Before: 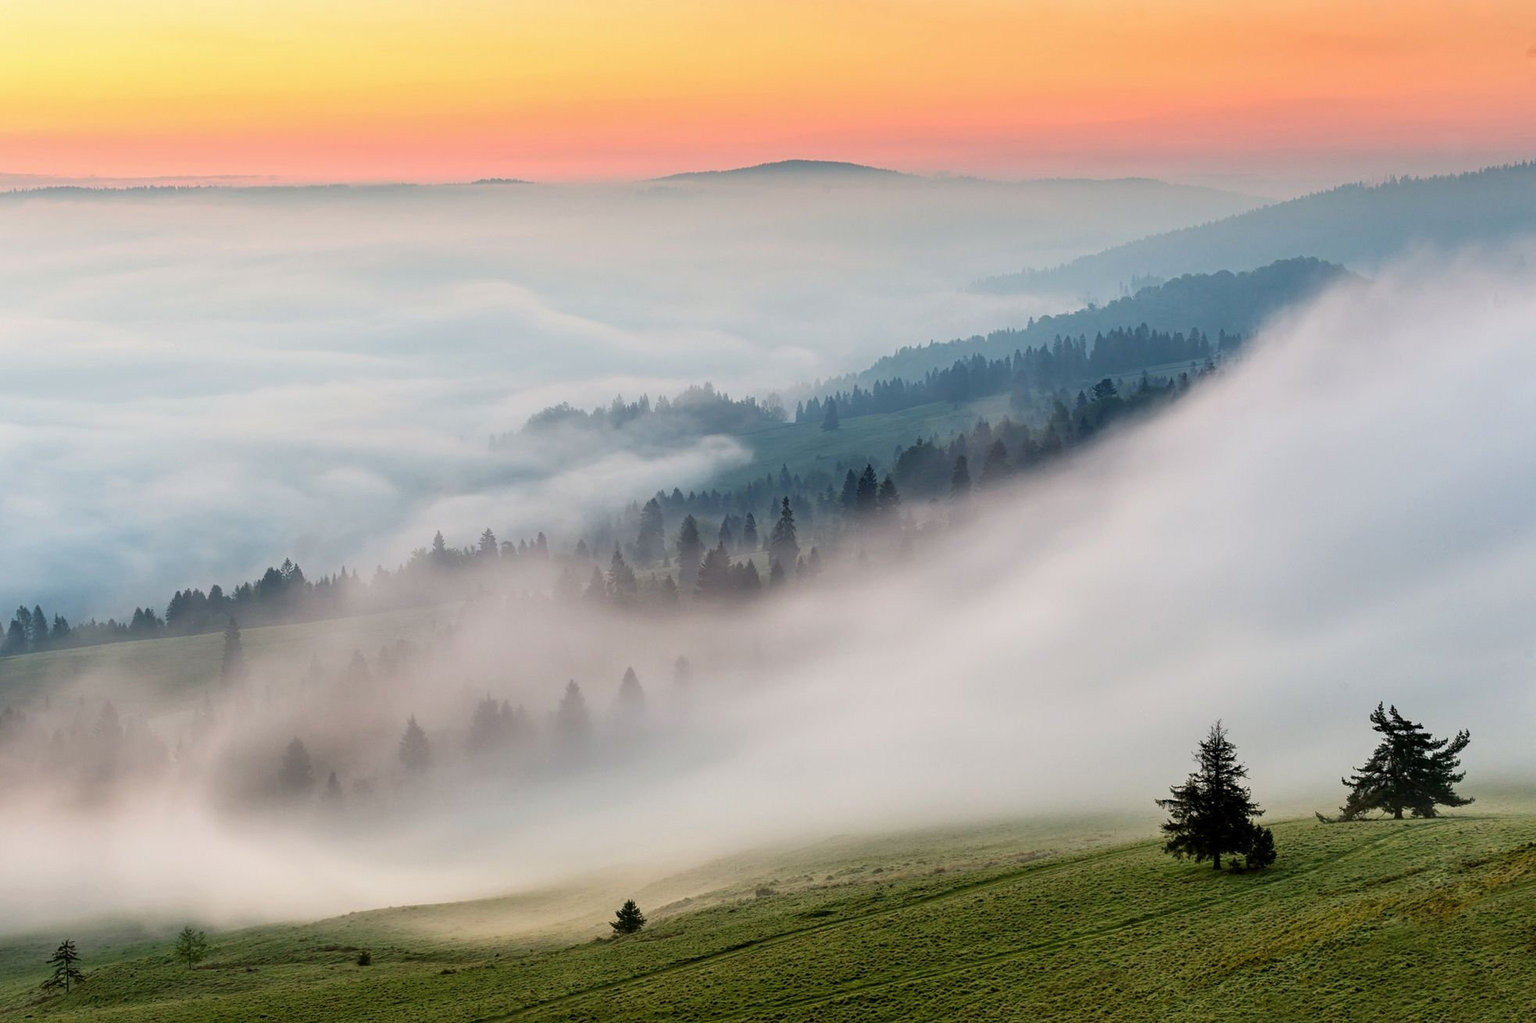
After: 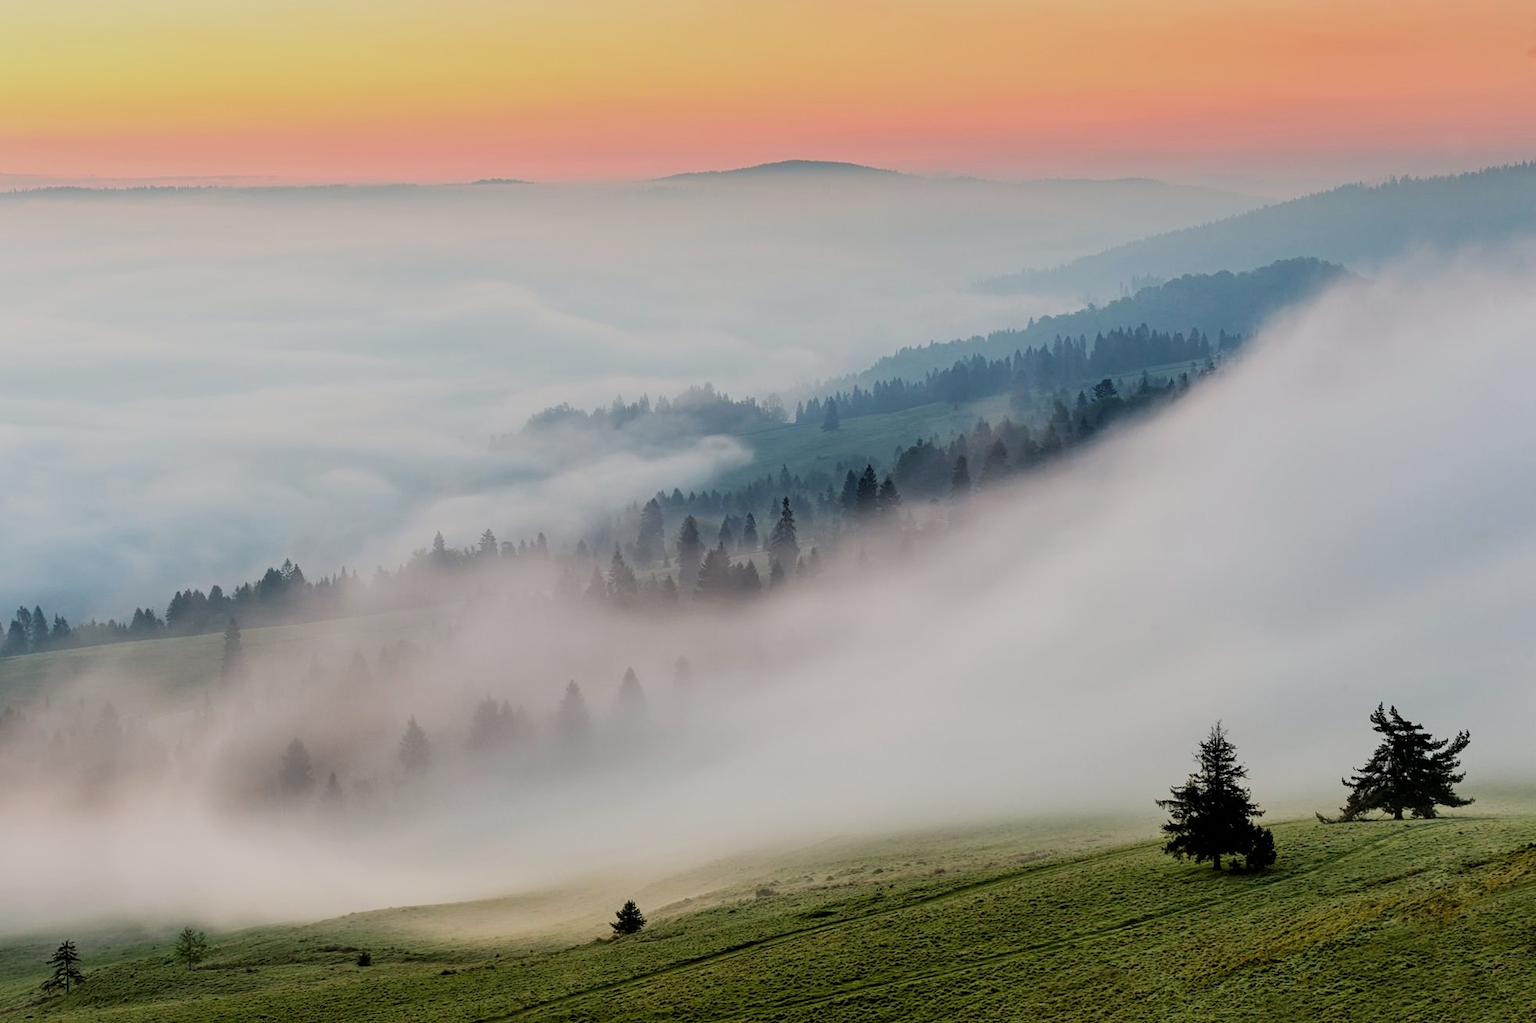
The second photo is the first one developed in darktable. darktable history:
rotate and perspective: automatic cropping off
filmic rgb: black relative exposure -7.65 EV, white relative exposure 4.56 EV, hardness 3.61
